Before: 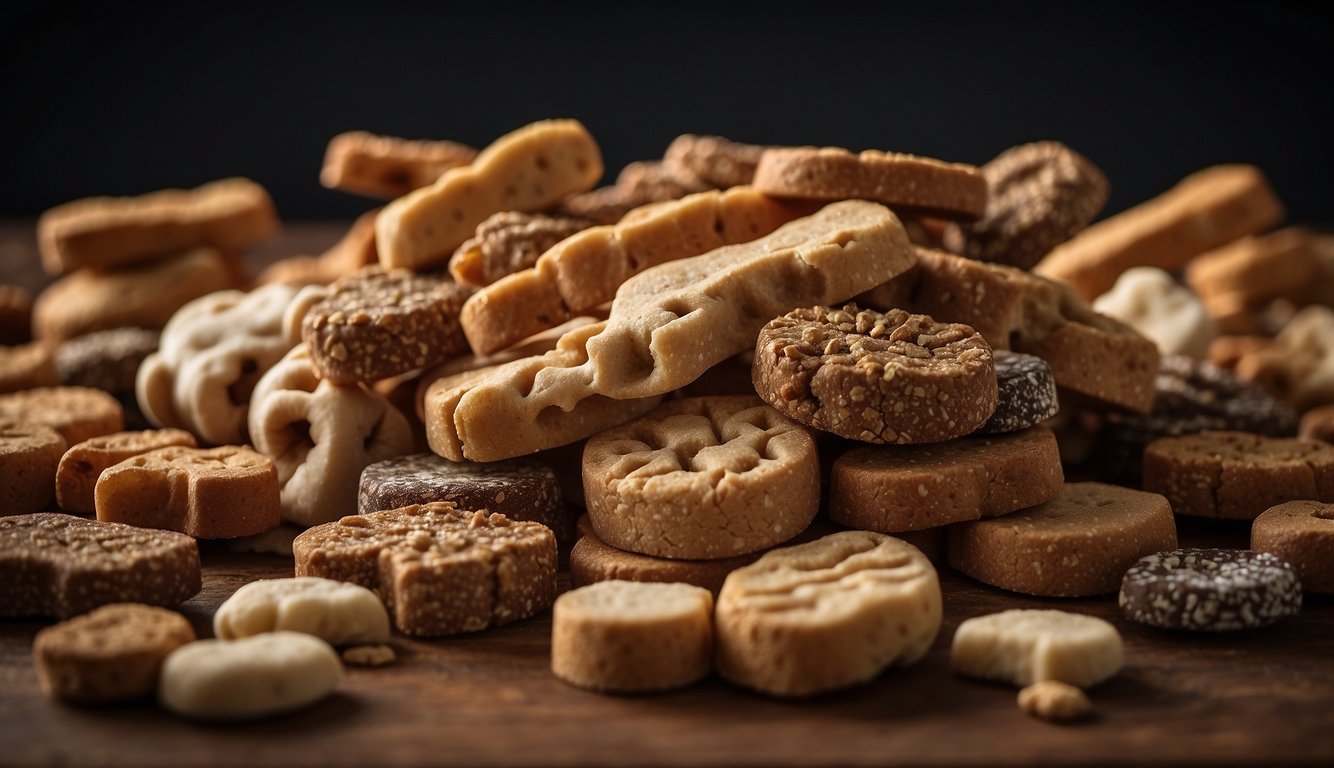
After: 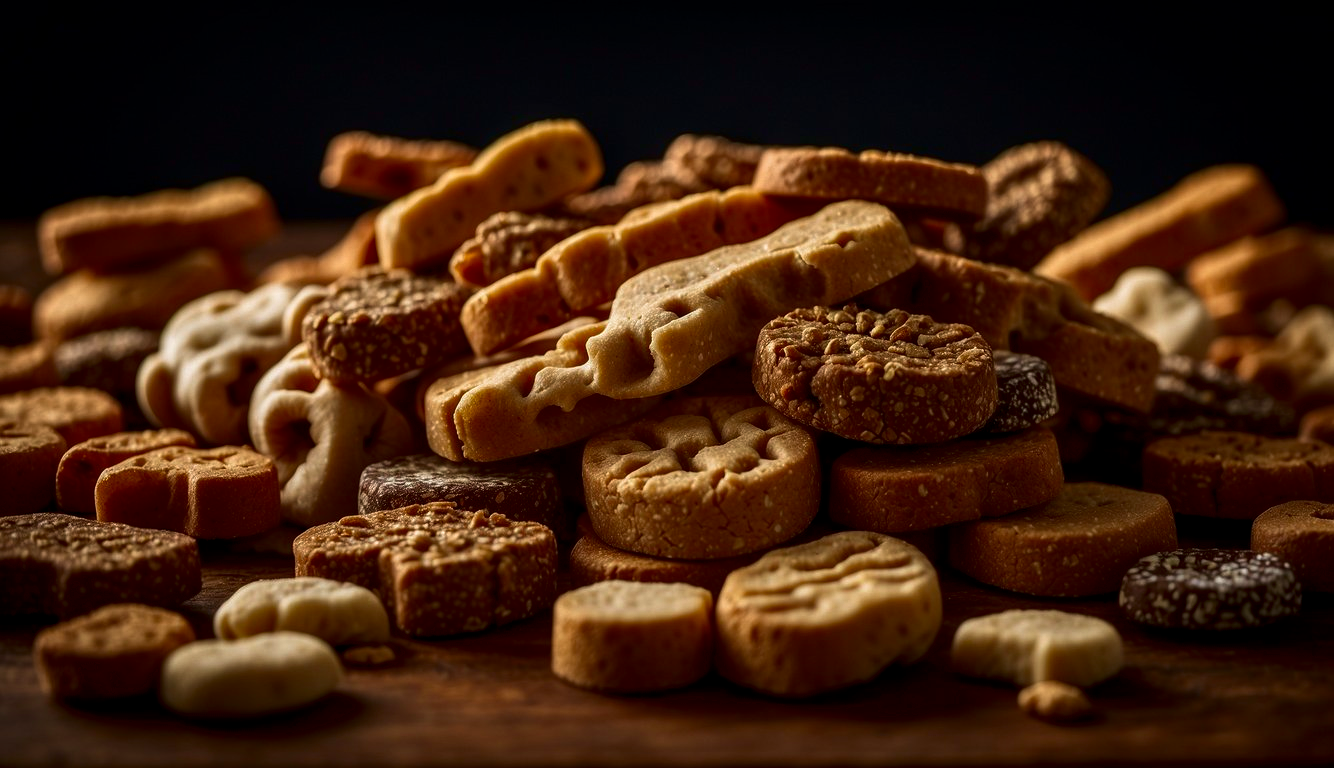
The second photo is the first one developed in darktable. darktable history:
velvia: on, module defaults
local contrast: on, module defaults
exposure: compensate exposure bias true, compensate highlight preservation false
contrast brightness saturation: brightness -0.252, saturation 0.2
